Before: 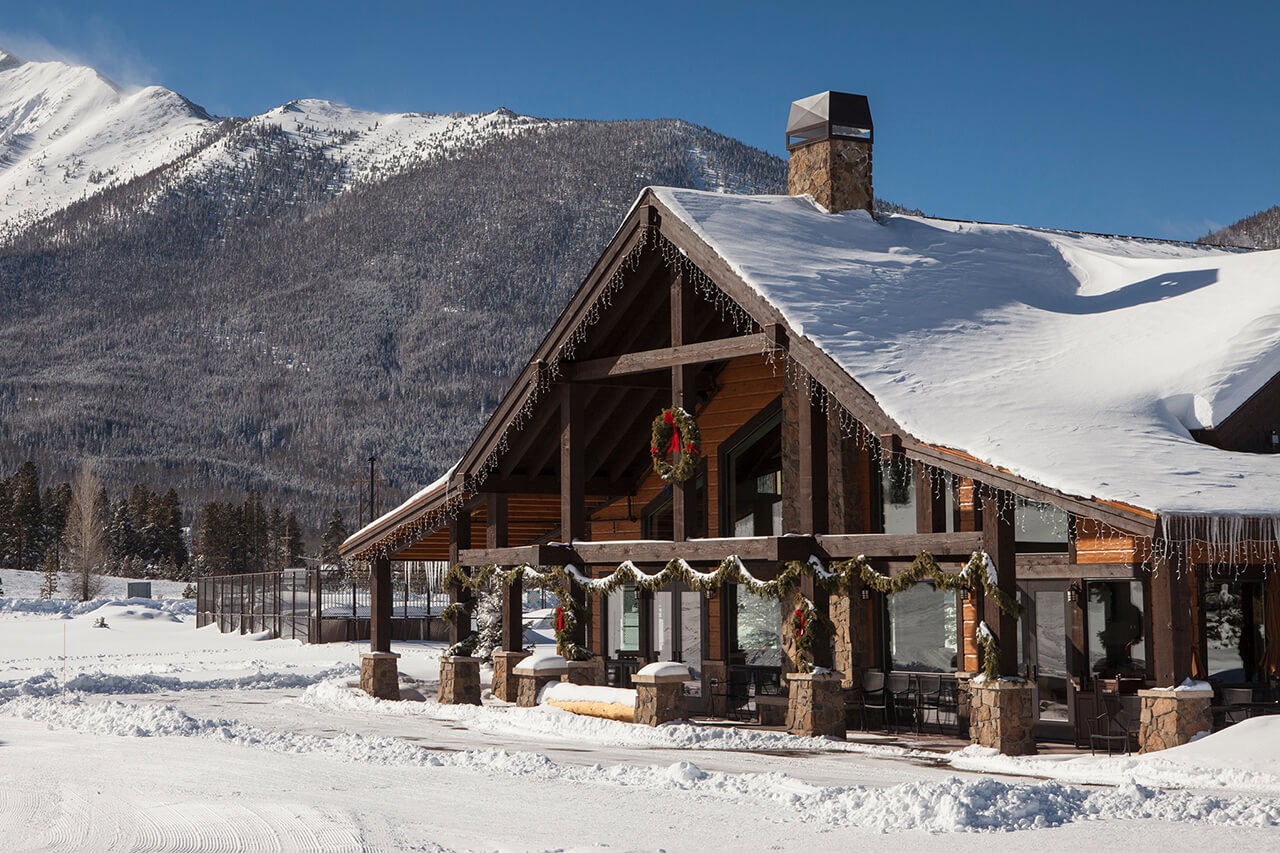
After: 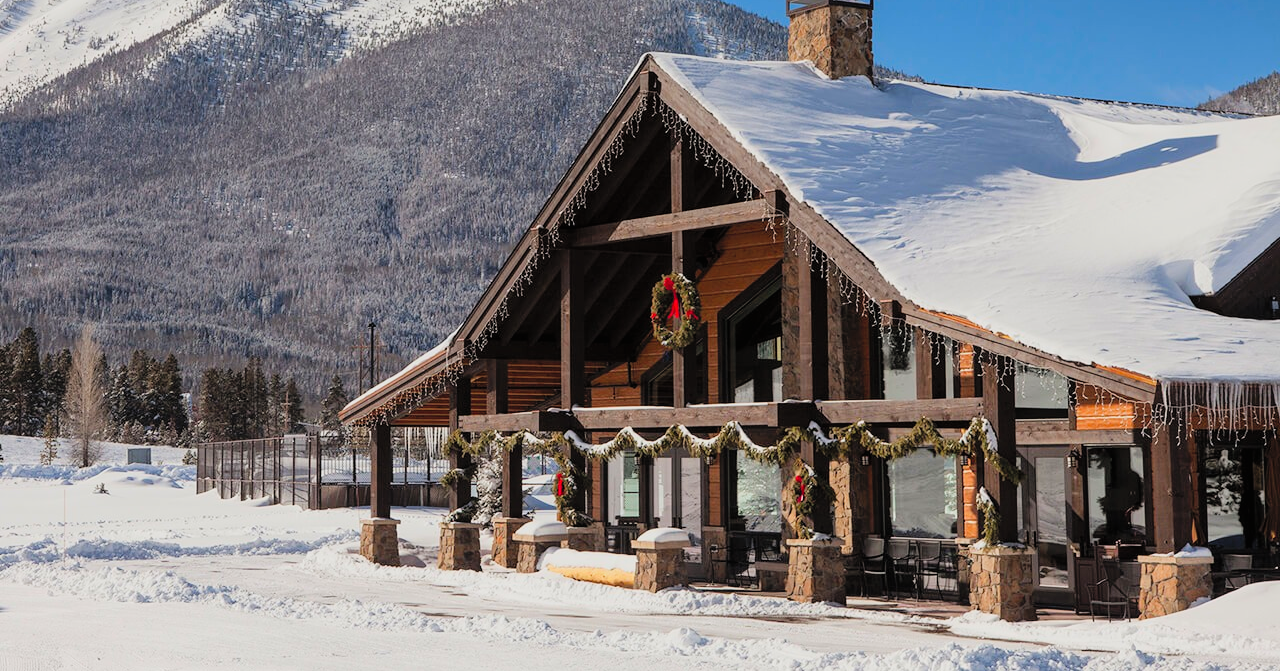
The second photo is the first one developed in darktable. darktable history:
crop and rotate: top 15.774%, bottom 5.506%
contrast brightness saturation: contrast 0.07, brightness 0.18, saturation 0.4
filmic rgb: white relative exposure 3.8 EV, hardness 4.35
